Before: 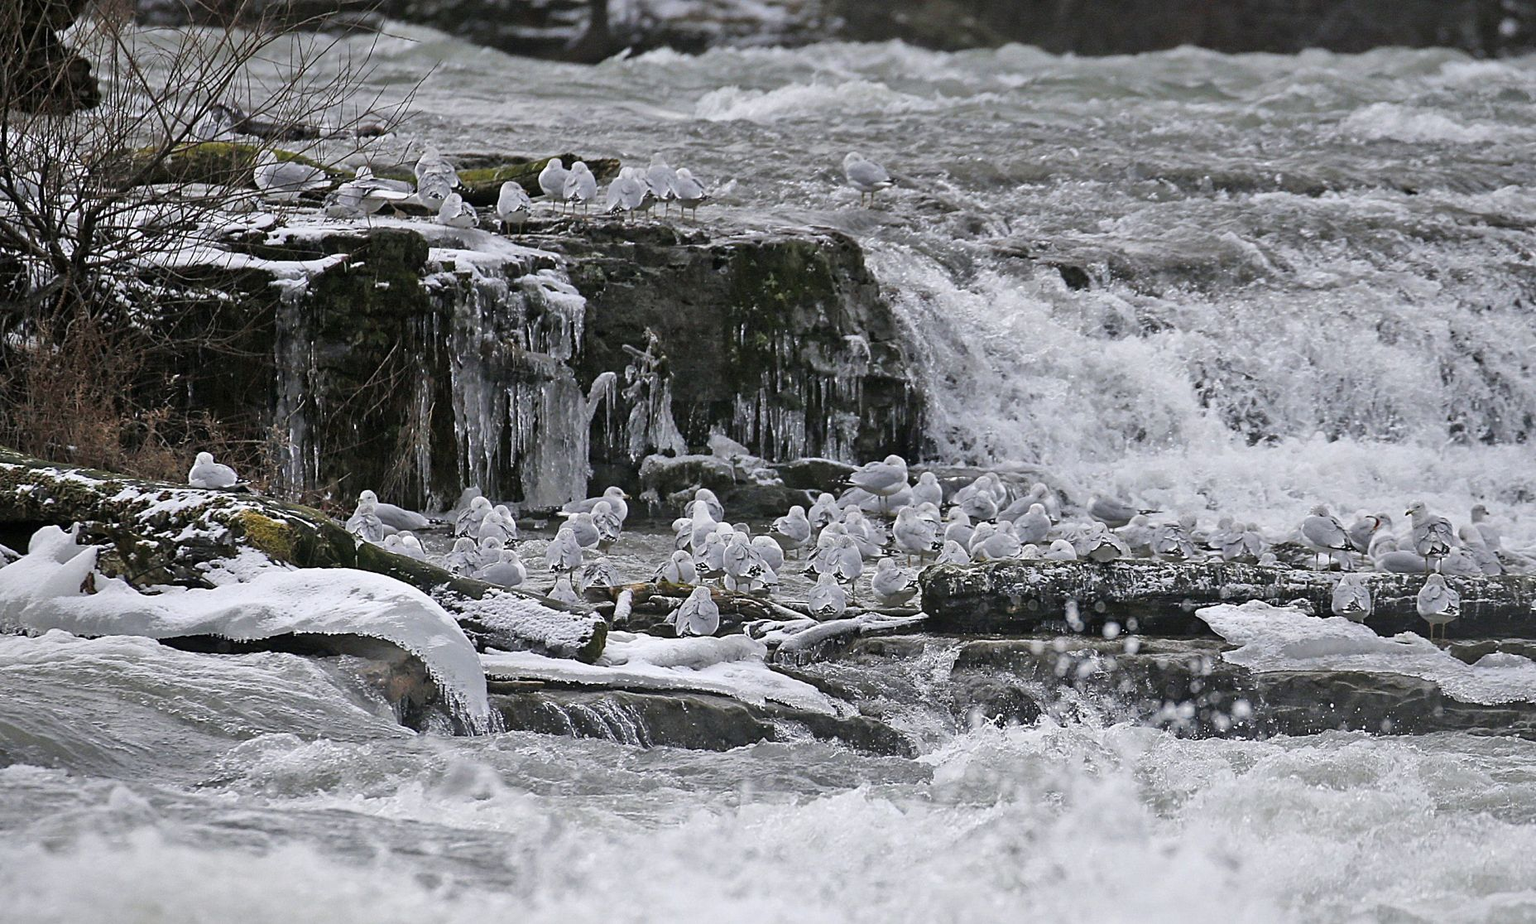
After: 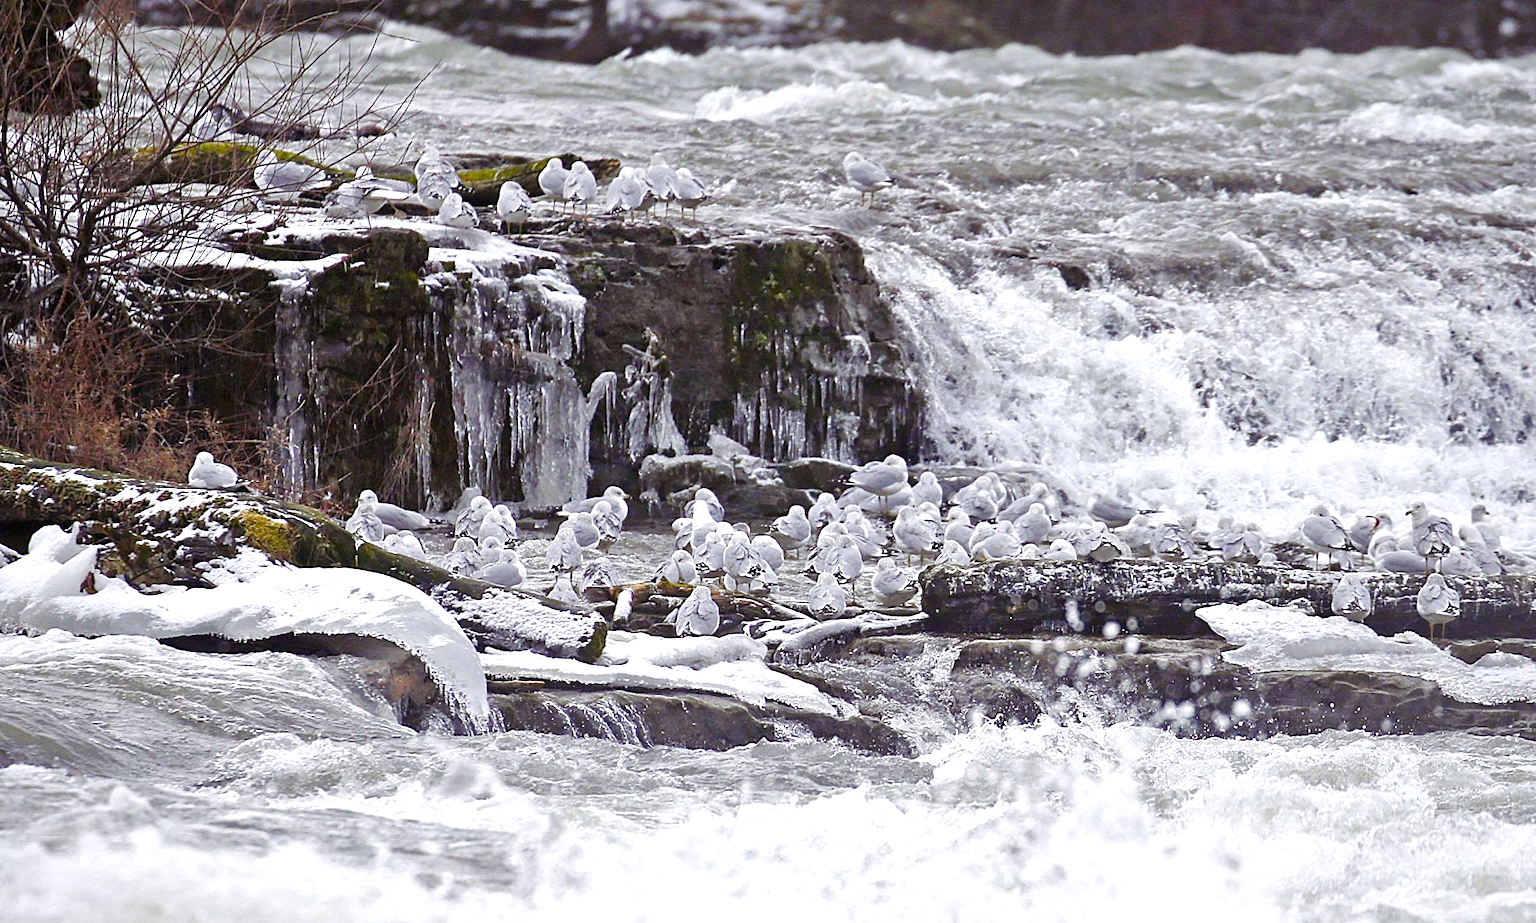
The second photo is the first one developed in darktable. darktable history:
exposure: black level correction 0, exposure 0.703 EV, compensate highlight preservation false
color balance rgb: shadows lift › chroma 6.45%, shadows lift › hue 305.58°, linear chroma grading › shadows 31.875%, linear chroma grading › global chroma -2.063%, linear chroma grading › mid-tones 3.981%, perceptual saturation grading › global saturation 0.708%, perceptual saturation grading › highlights -17.89%, perceptual saturation grading › mid-tones 33.179%, perceptual saturation grading › shadows 50.469%
